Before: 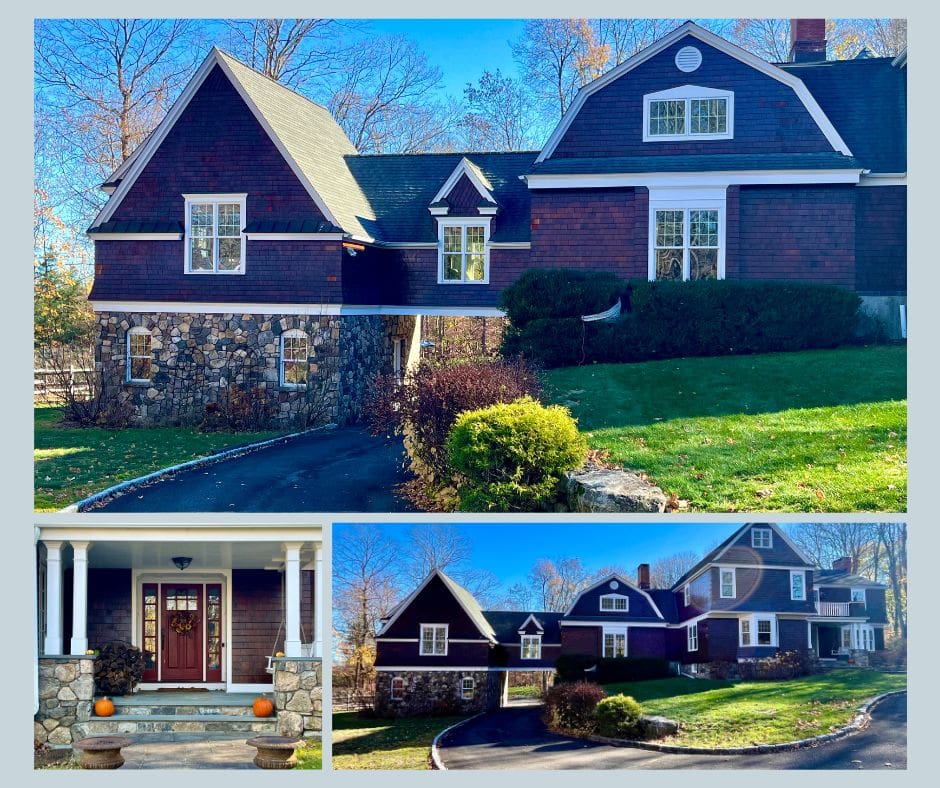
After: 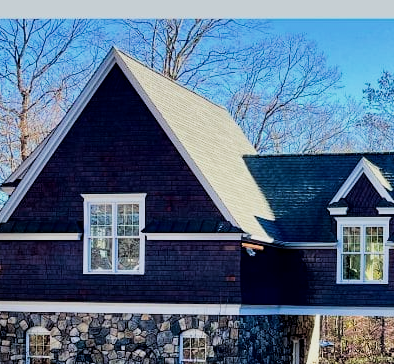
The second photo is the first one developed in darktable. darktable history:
local contrast: highlights 100%, shadows 100%, detail 120%, midtone range 0.2
crop and rotate: left 10.817%, top 0.062%, right 47.194%, bottom 53.626%
filmic rgb: black relative exposure -5 EV, hardness 2.88, contrast 1.3, highlights saturation mix -30%
